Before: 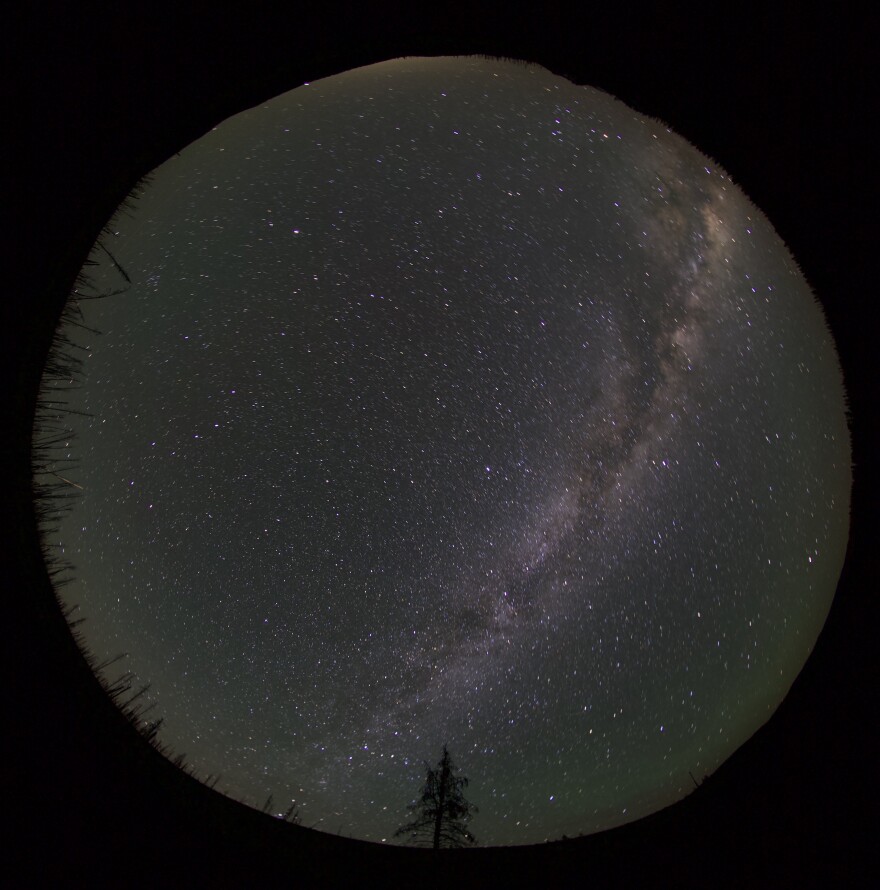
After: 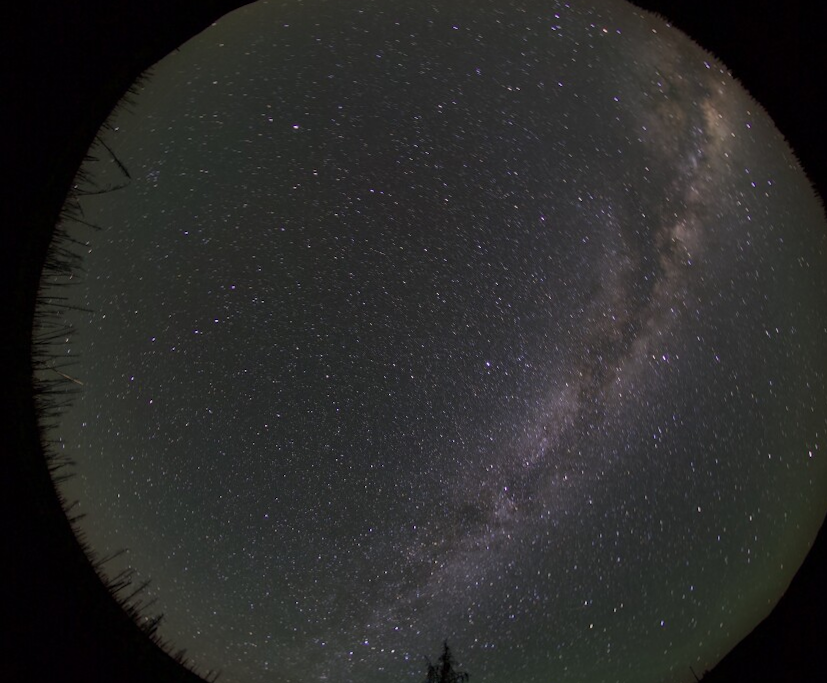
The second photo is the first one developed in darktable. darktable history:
crop and rotate: angle 0.096°, top 11.814%, right 5.778%, bottom 11.309%
